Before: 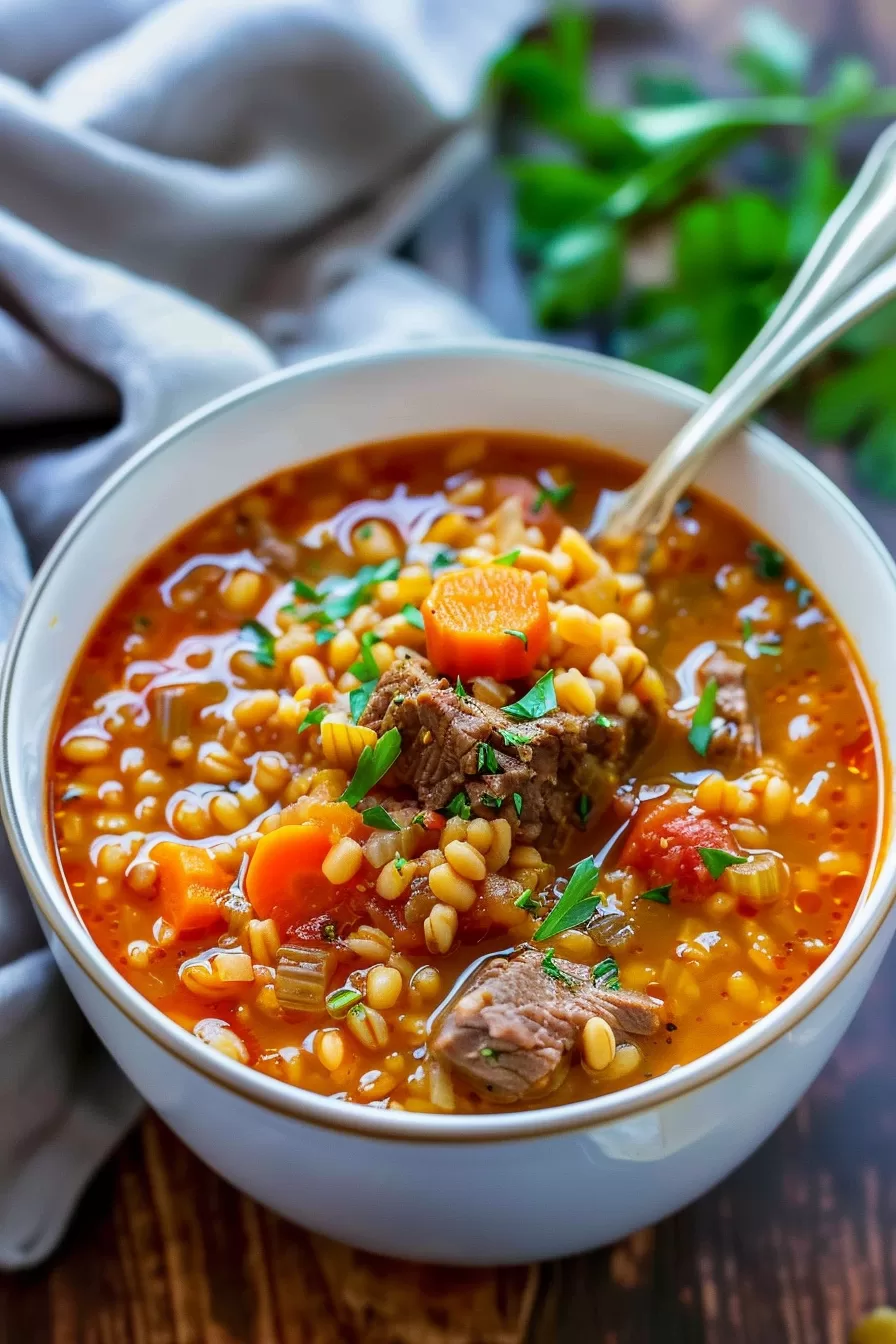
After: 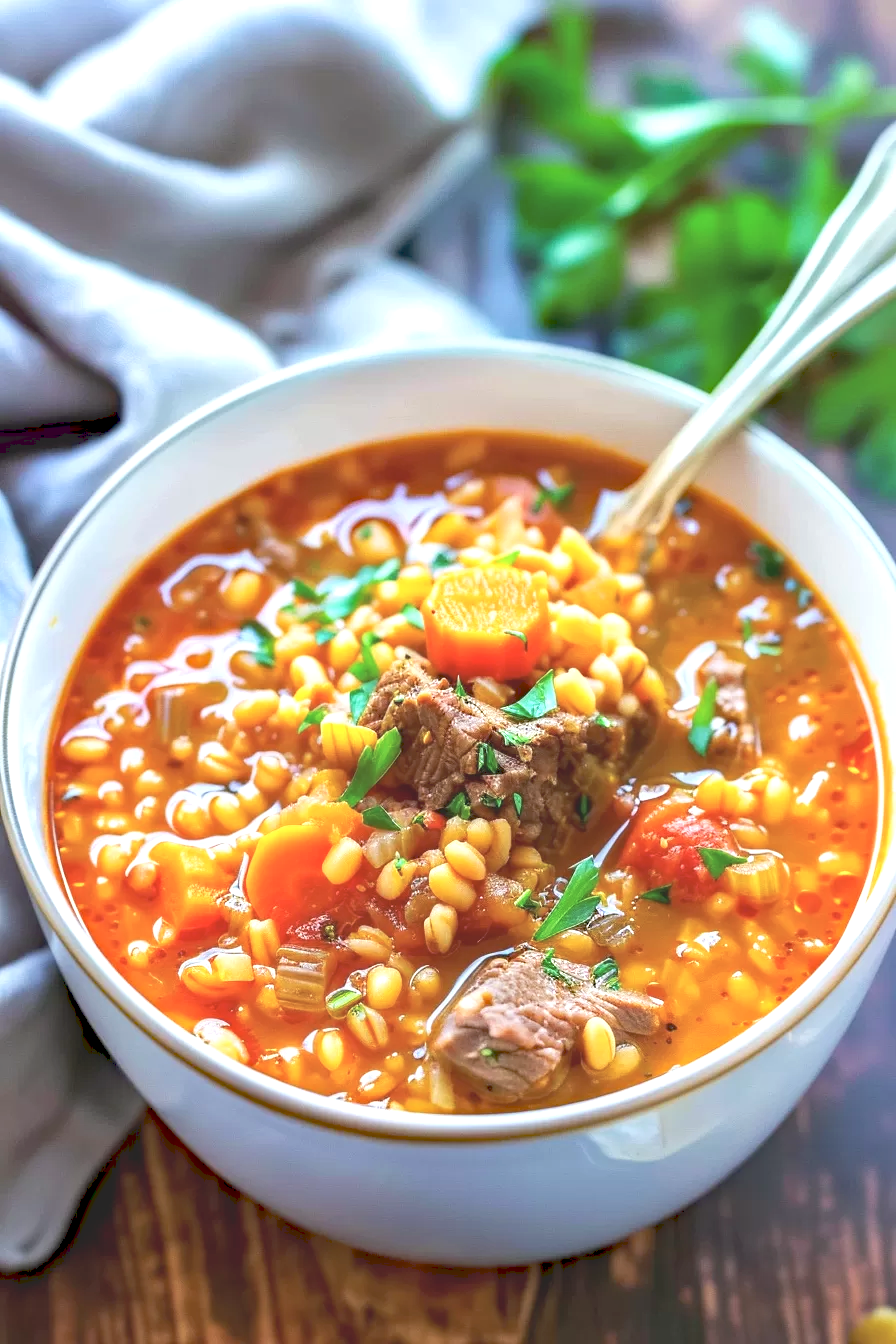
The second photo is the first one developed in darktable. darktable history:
tone curve: curves: ch0 [(0, 0) (0.003, 0.144) (0.011, 0.149) (0.025, 0.159) (0.044, 0.183) (0.069, 0.207) (0.1, 0.236) (0.136, 0.269) (0.177, 0.303) (0.224, 0.339) (0.277, 0.38) (0.335, 0.428) (0.399, 0.478) (0.468, 0.539) (0.543, 0.604) (0.623, 0.679) (0.709, 0.755) (0.801, 0.836) (0.898, 0.918) (1, 1)], preserve colors none
exposure: black level correction 0, exposure 0.696 EV, compensate exposure bias true, compensate highlight preservation false
haze removal: compatibility mode true, adaptive false
